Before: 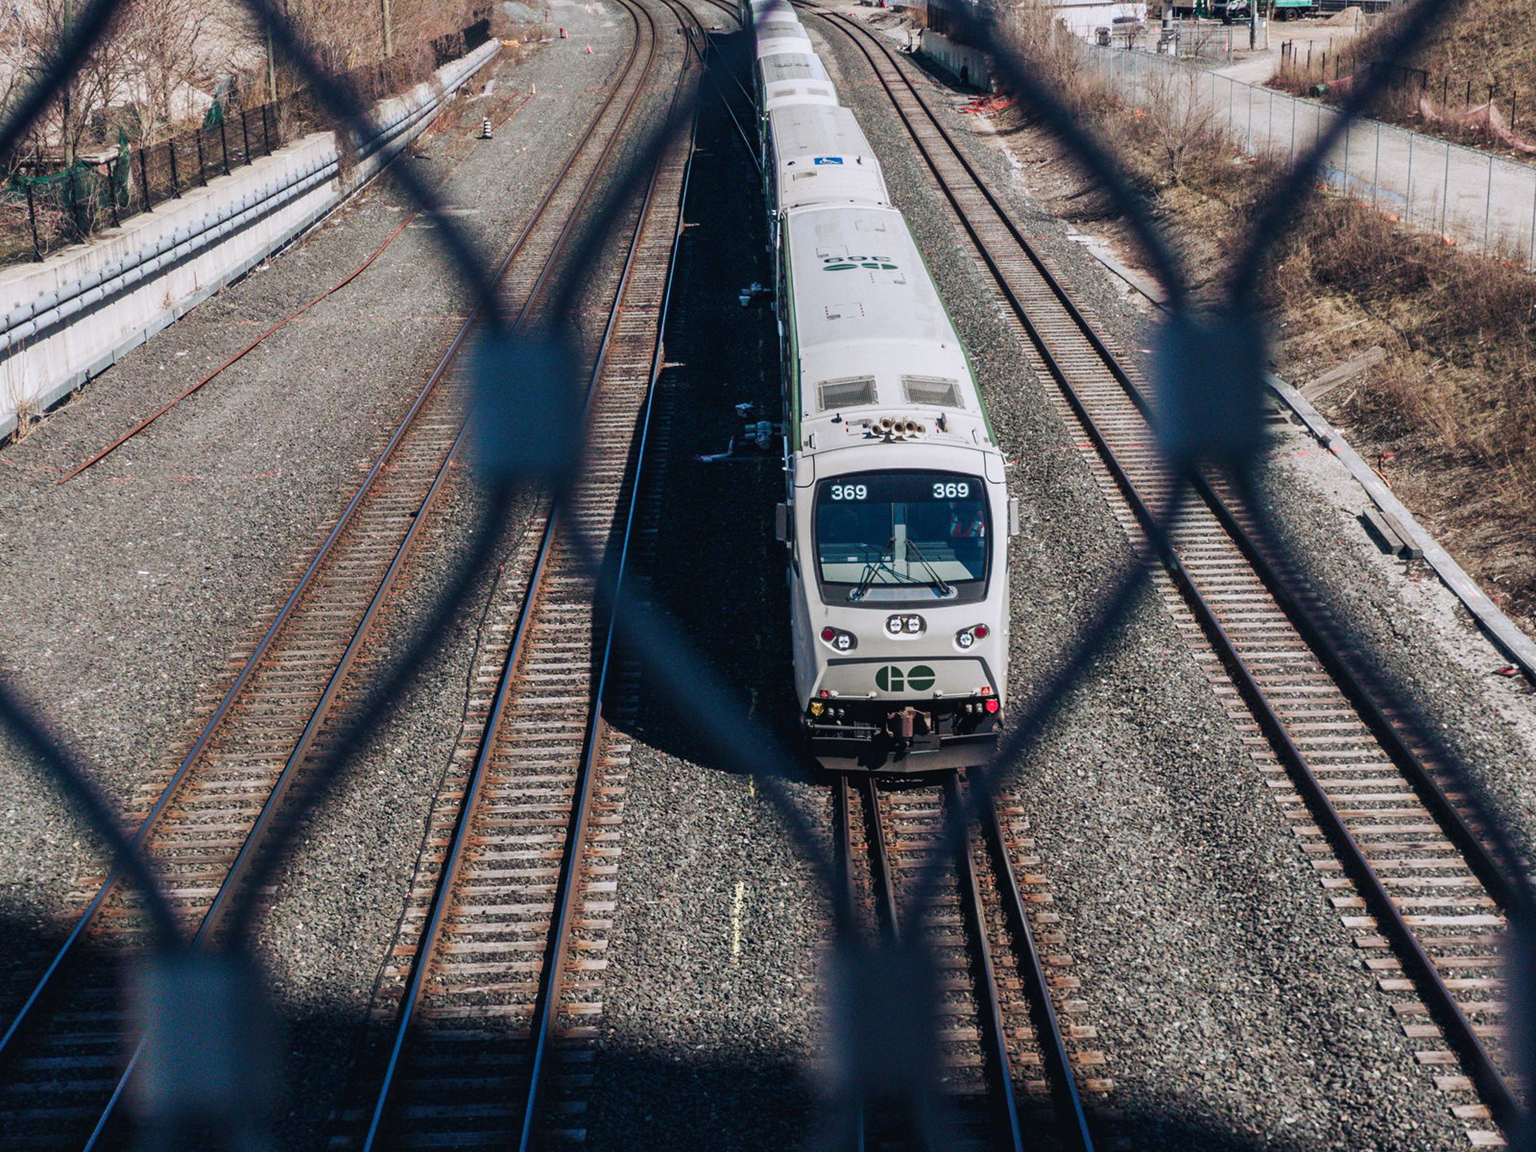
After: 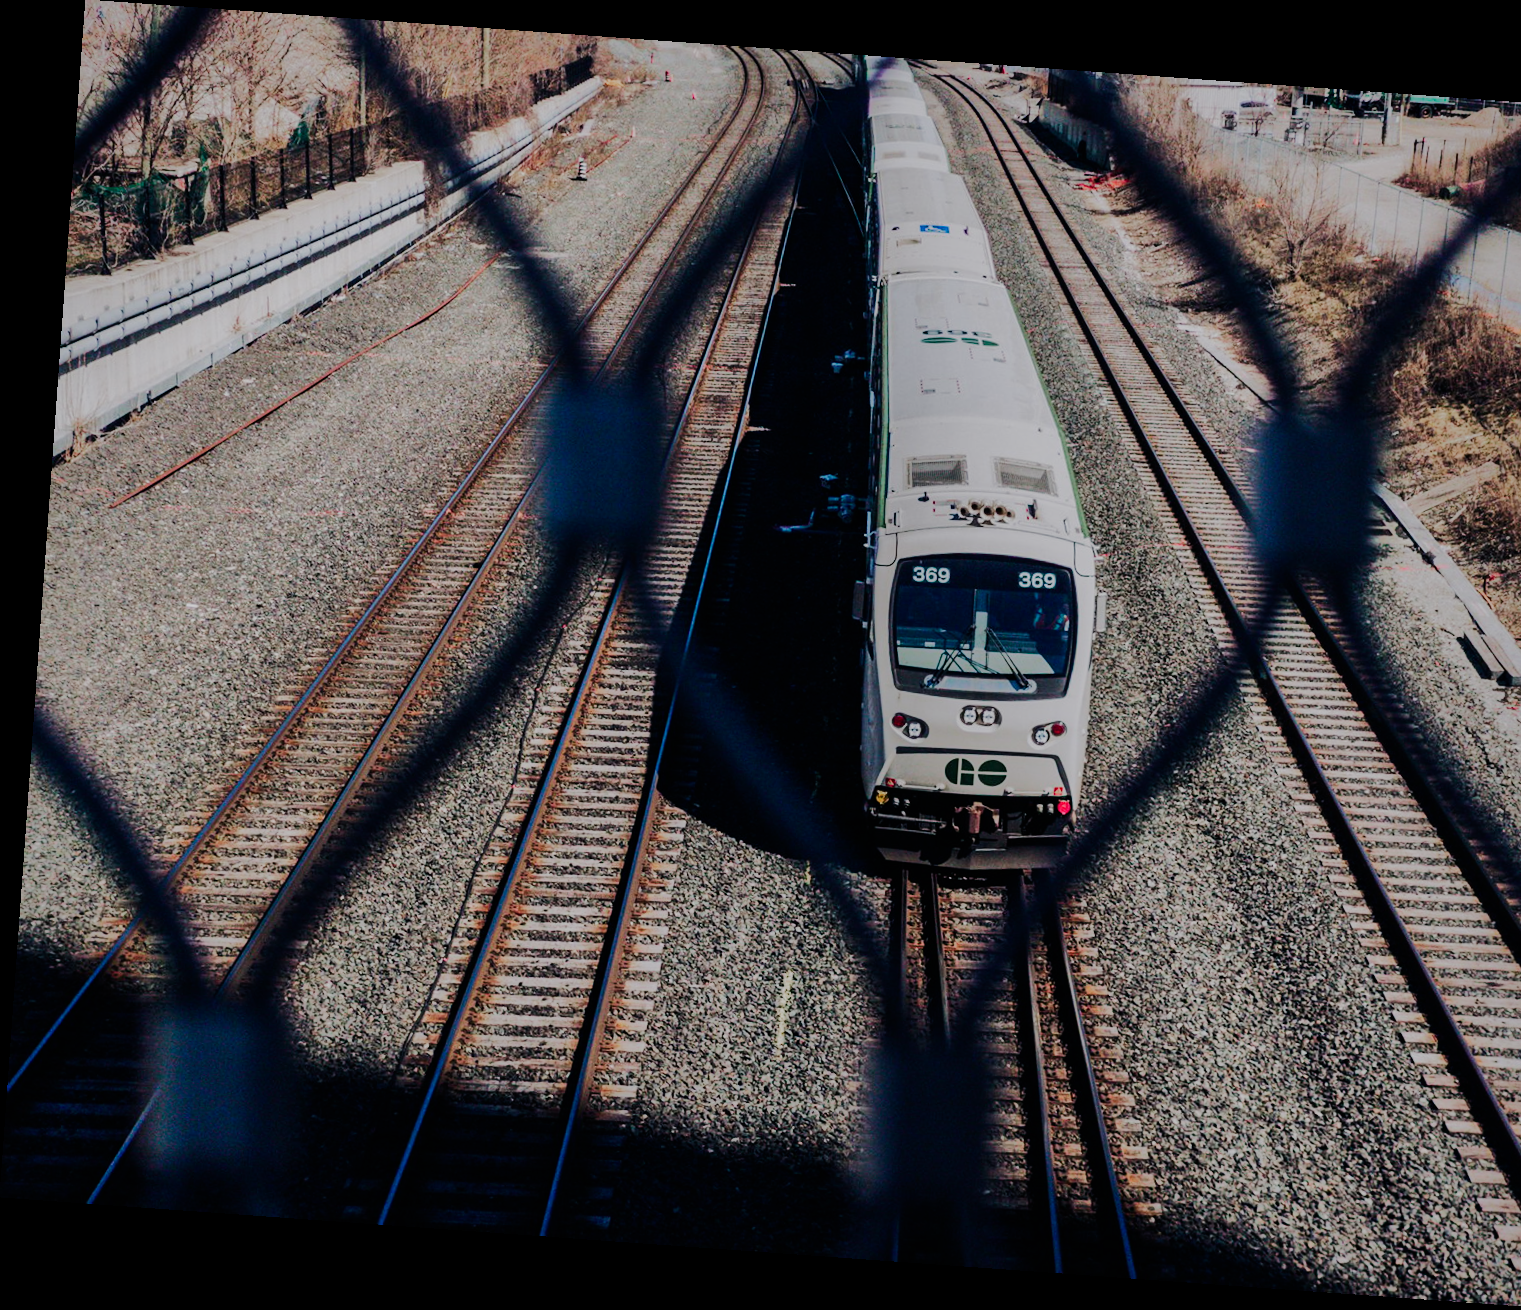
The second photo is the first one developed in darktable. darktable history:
tone equalizer: -7 EV 0.18 EV, -6 EV 0.12 EV, -5 EV 0.08 EV, -4 EV 0.04 EV, -2 EV -0.02 EV, -1 EV -0.04 EV, +0 EV -0.06 EV, luminance estimator HSV value / RGB max
rotate and perspective: rotation 4.1°, automatic cropping off
crop: right 9.509%, bottom 0.031%
shadows and highlights: shadows -19.91, highlights -73.15
sigmoid: contrast 1.8, skew -0.2, preserve hue 0%, red attenuation 0.1, red rotation 0.035, green attenuation 0.1, green rotation -0.017, blue attenuation 0.15, blue rotation -0.052, base primaries Rec2020
